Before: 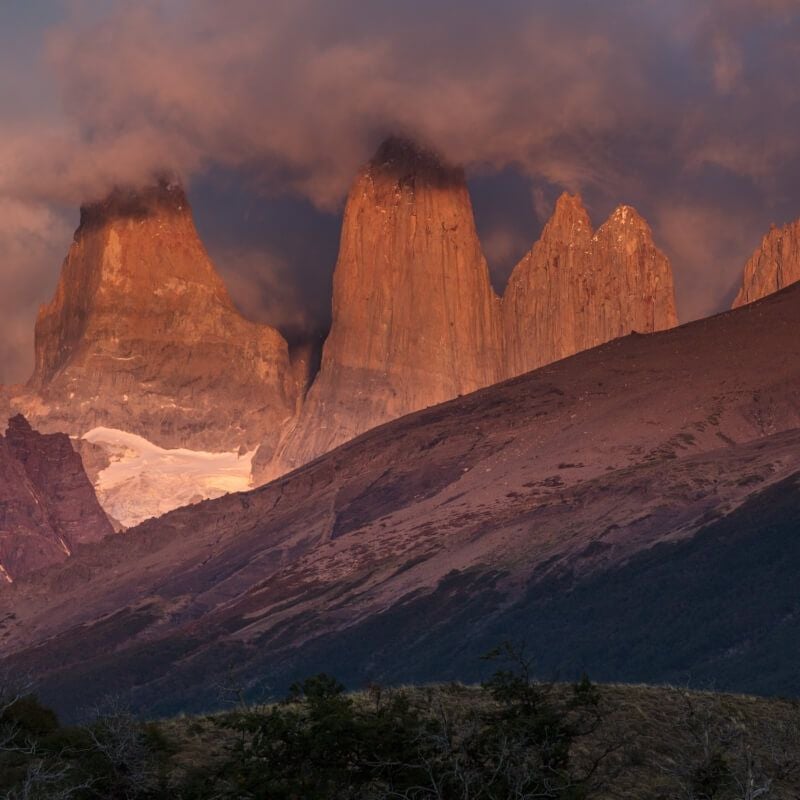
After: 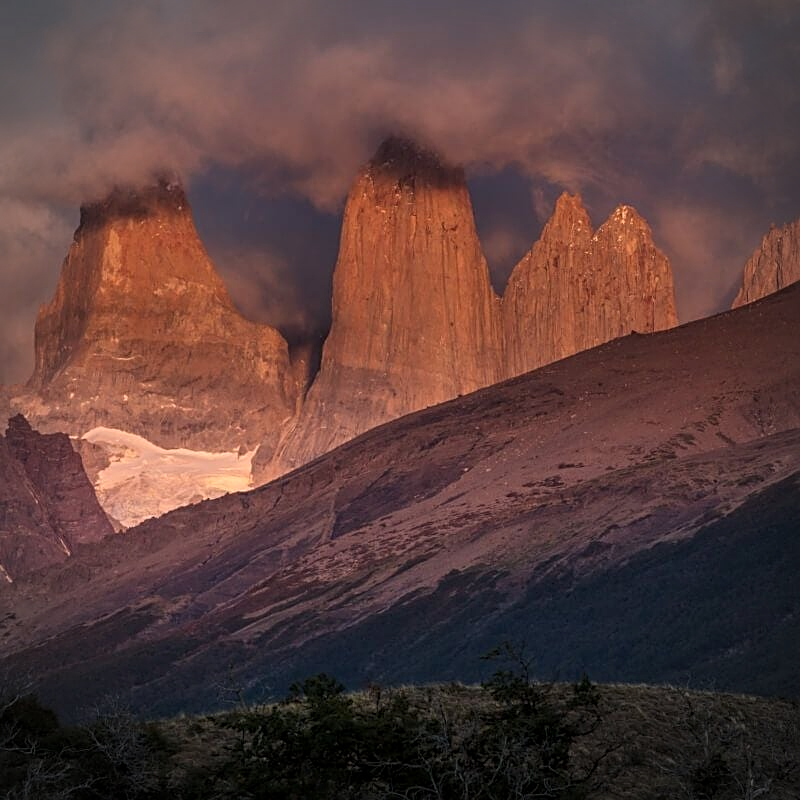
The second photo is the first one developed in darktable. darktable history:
sharpen: on, module defaults
local contrast: highlights 101%, shadows 98%, detail 119%, midtone range 0.2
vignetting: on, module defaults
